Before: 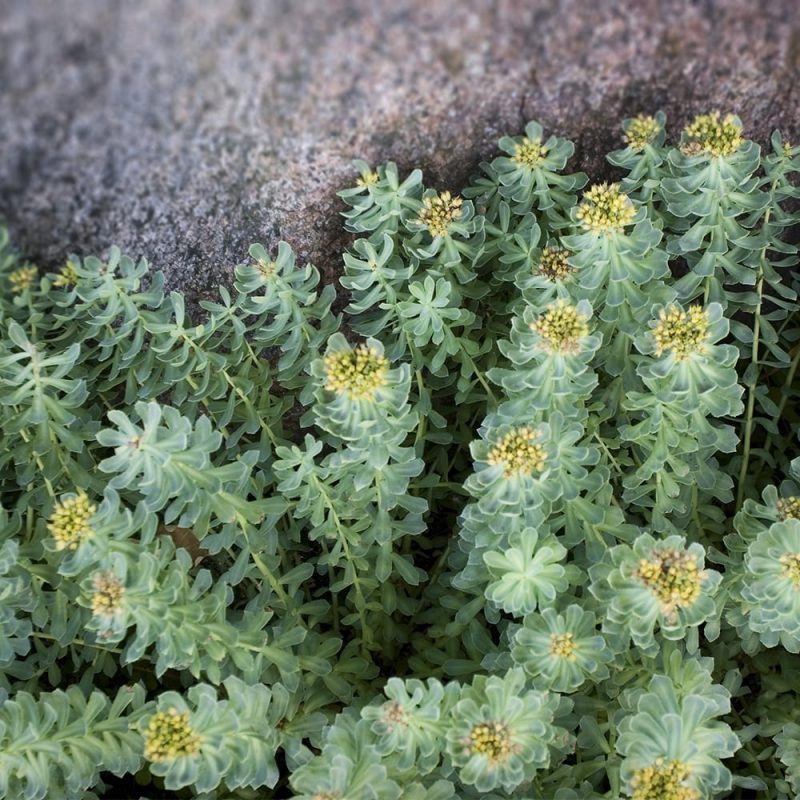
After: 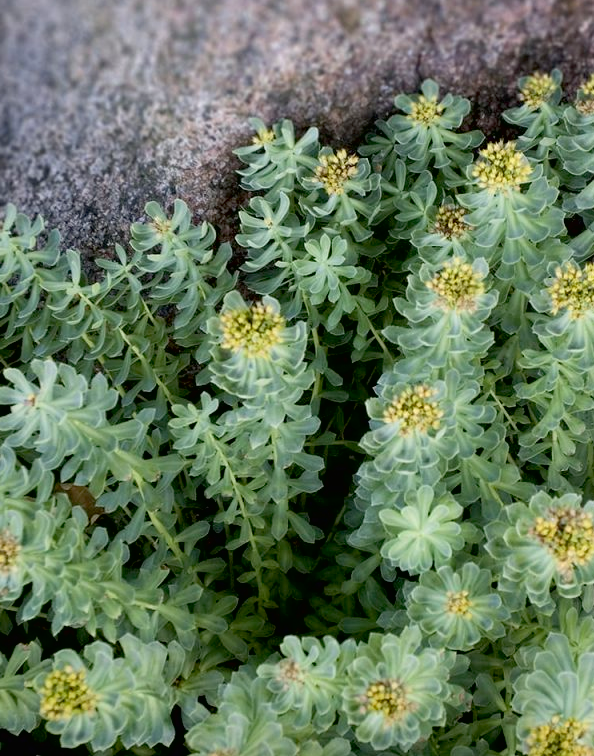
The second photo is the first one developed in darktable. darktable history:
exposure: black level correction 0.017, exposure -0.009 EV, compensate highlight preservation false
crop and rotate: left 13.089%, top 5.407%, right 12.542%
contrast brightness saturation: contrast -0.02, brightness -0.01, saturation 0.039
